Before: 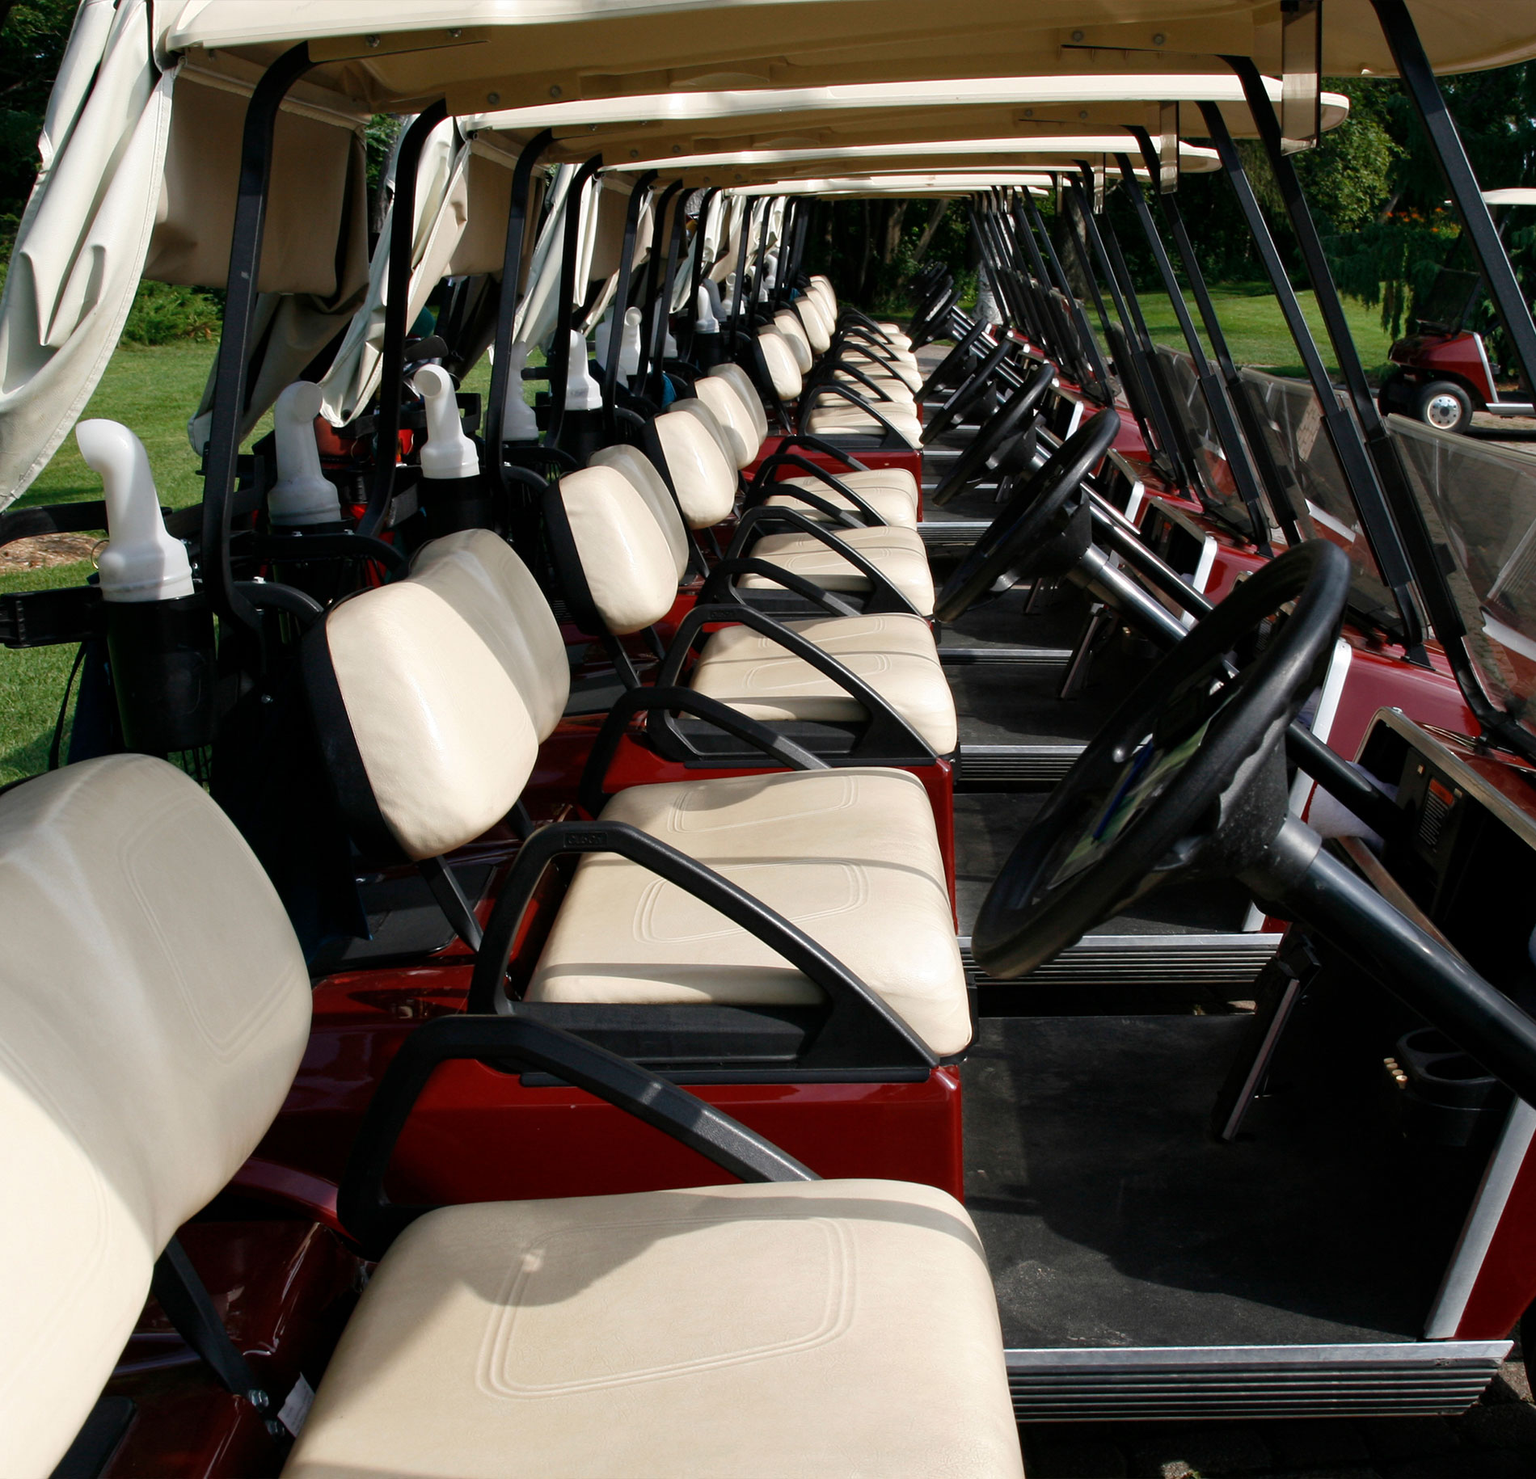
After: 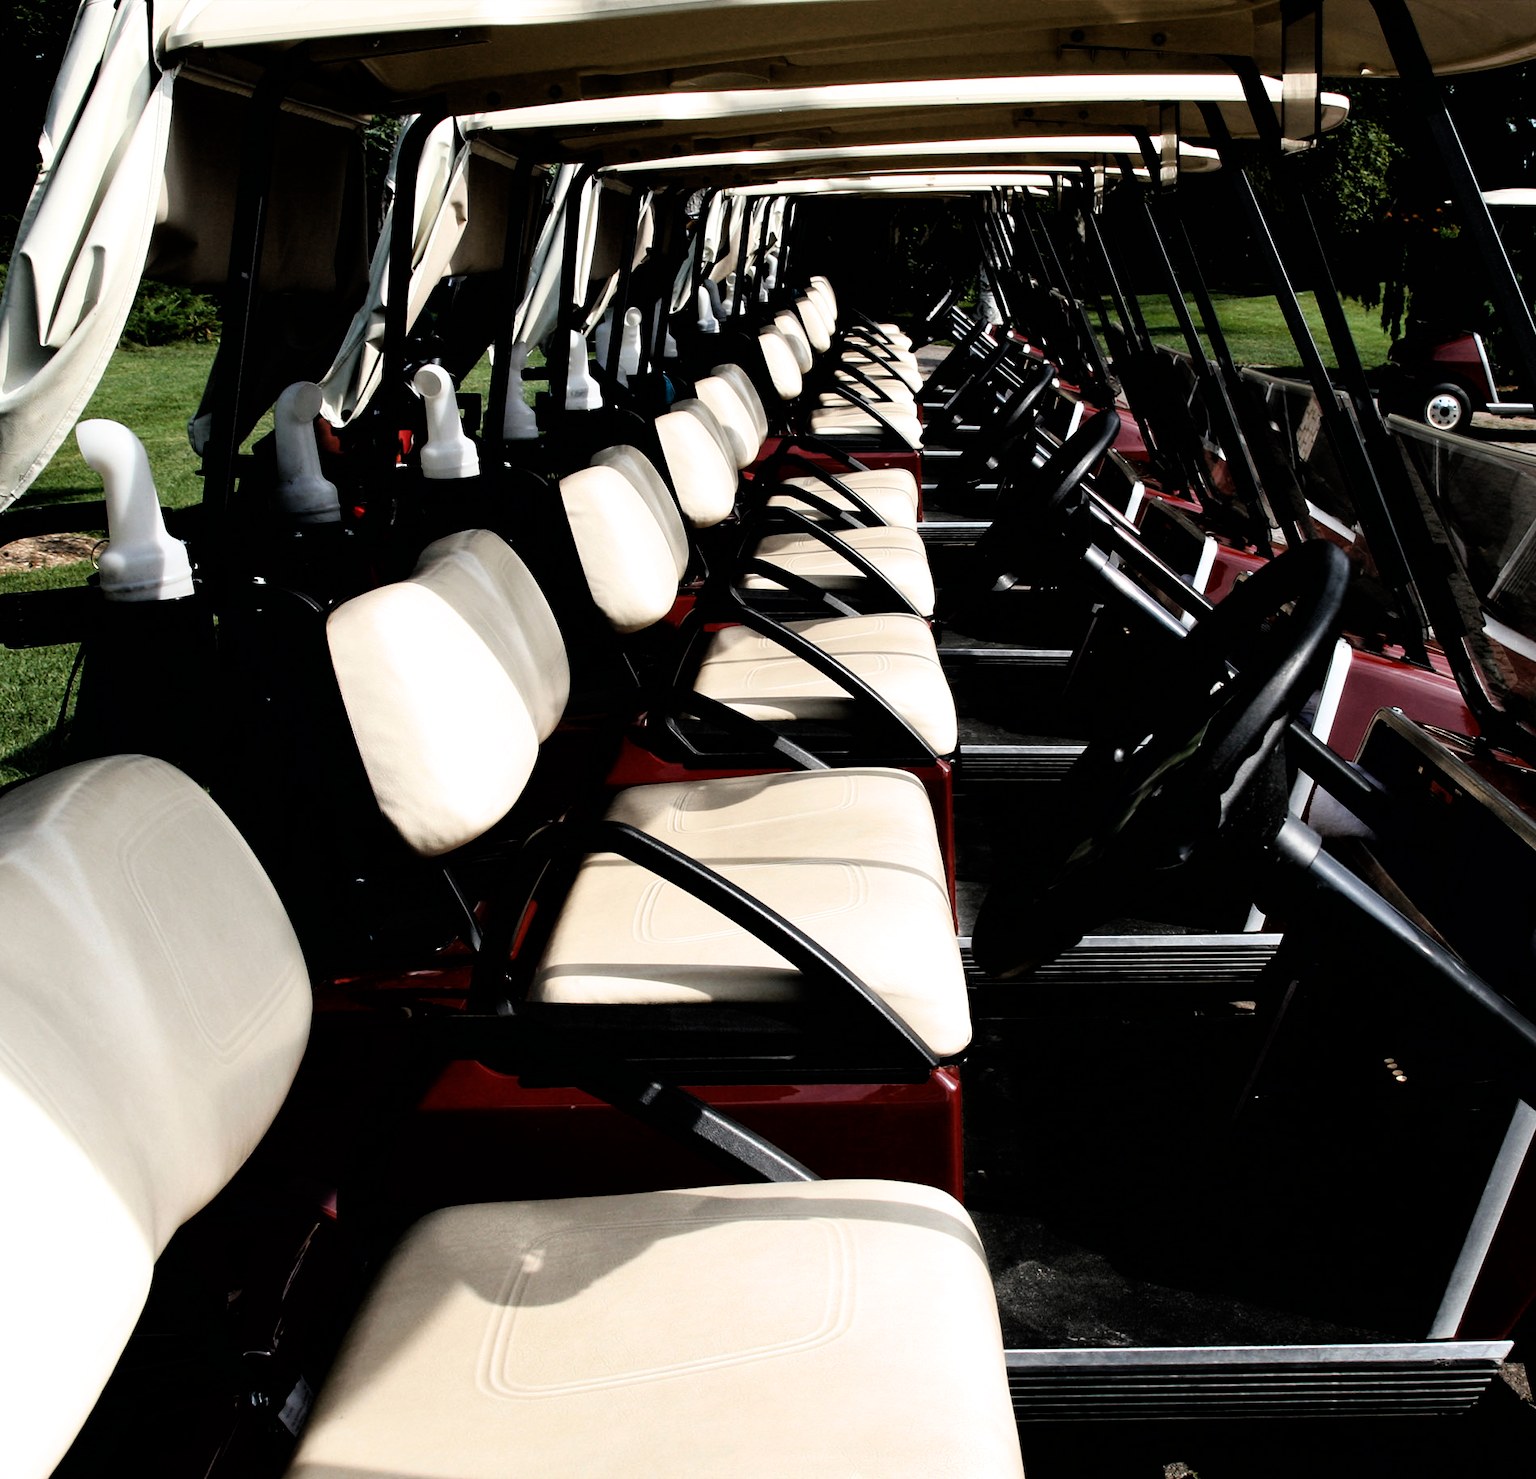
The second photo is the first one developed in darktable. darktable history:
exposure: compensate exposure bias true, compensate highlight preservation false
filmic rgb: black relative exposure -3.74 EV, white relative exposure 2.41 EV, threshold 2.99 EV, dynamic range scaling -49.86%, hardness 3.43, latitude 30.62%, contrast 1.804, color science v6 (2022), enable highlight reconstruction true
